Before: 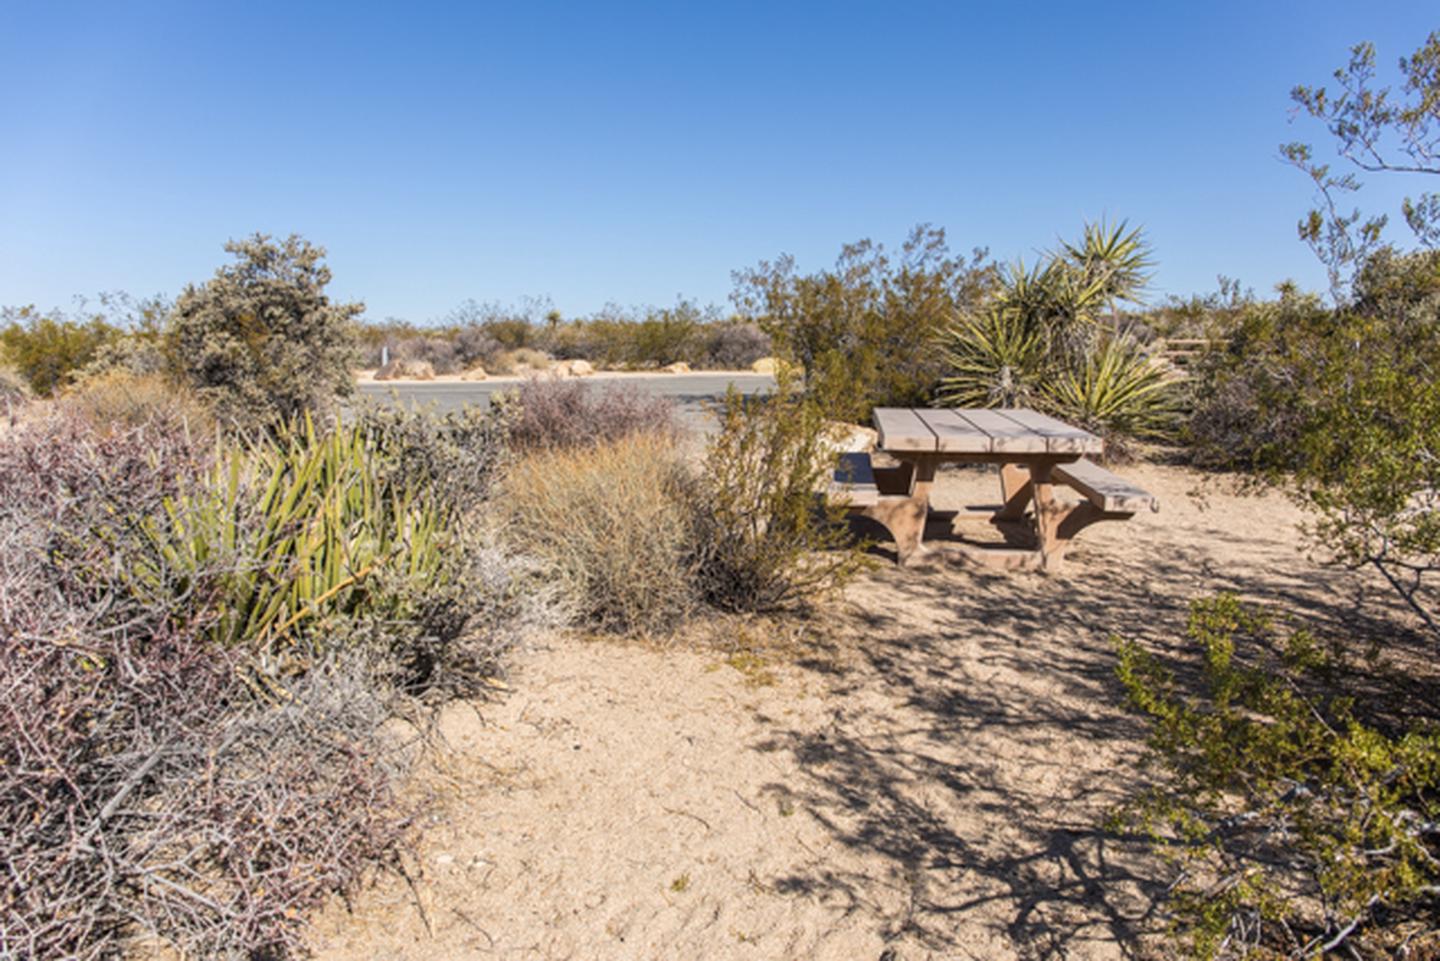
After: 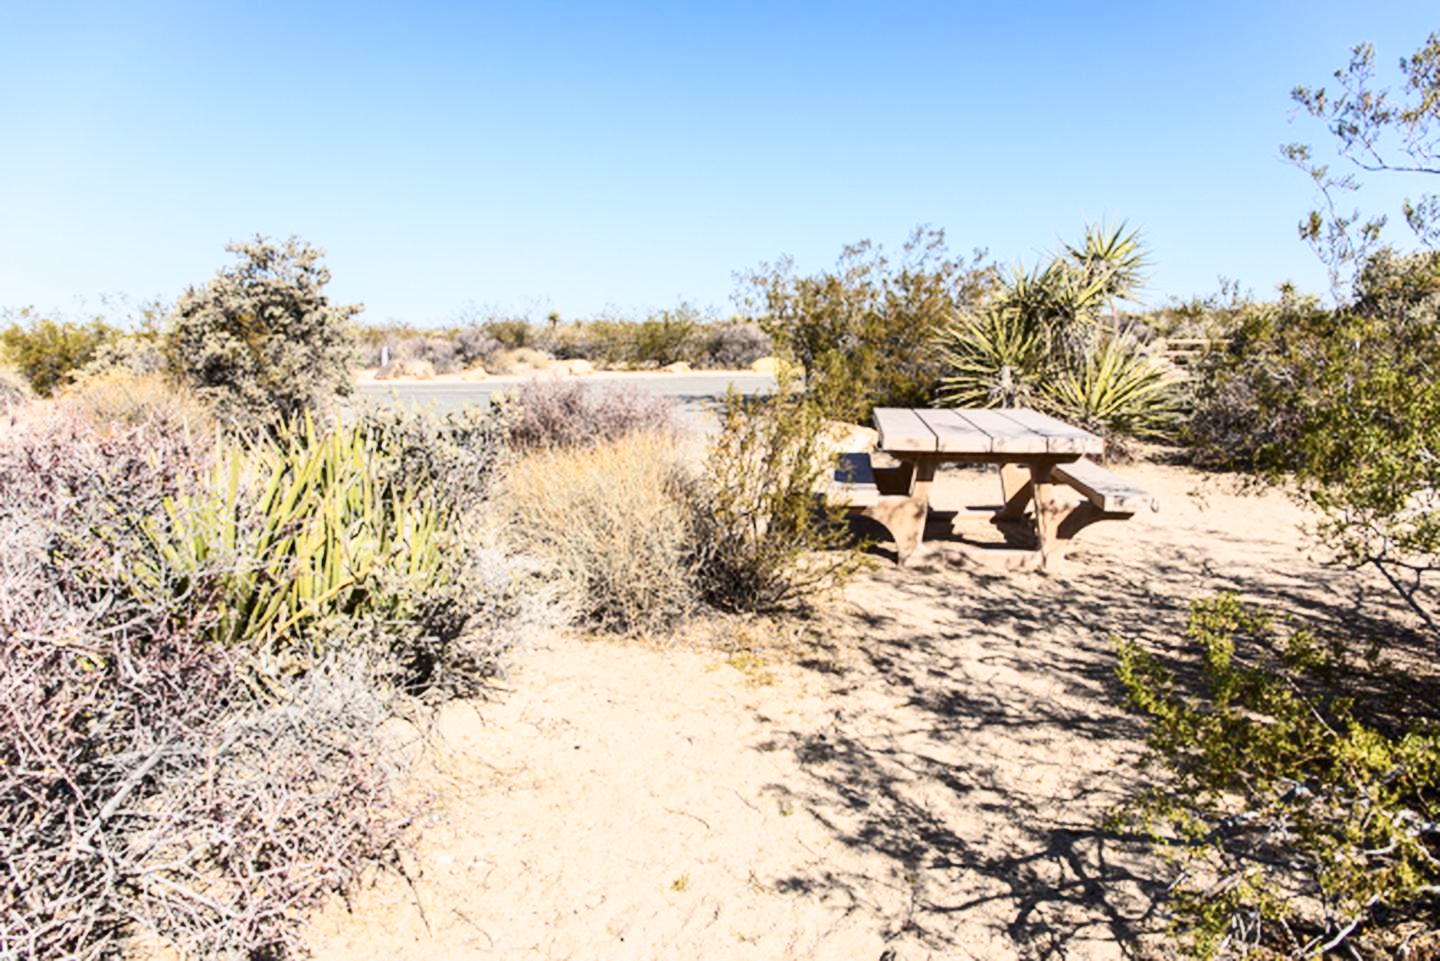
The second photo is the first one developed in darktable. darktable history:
contrast brightness saturation: contrast 0.28
base curve: curves: ch0 [(0, 0) (0.204, 0.334) (0.55, 0.733) (1, 1)], preserve colors none
